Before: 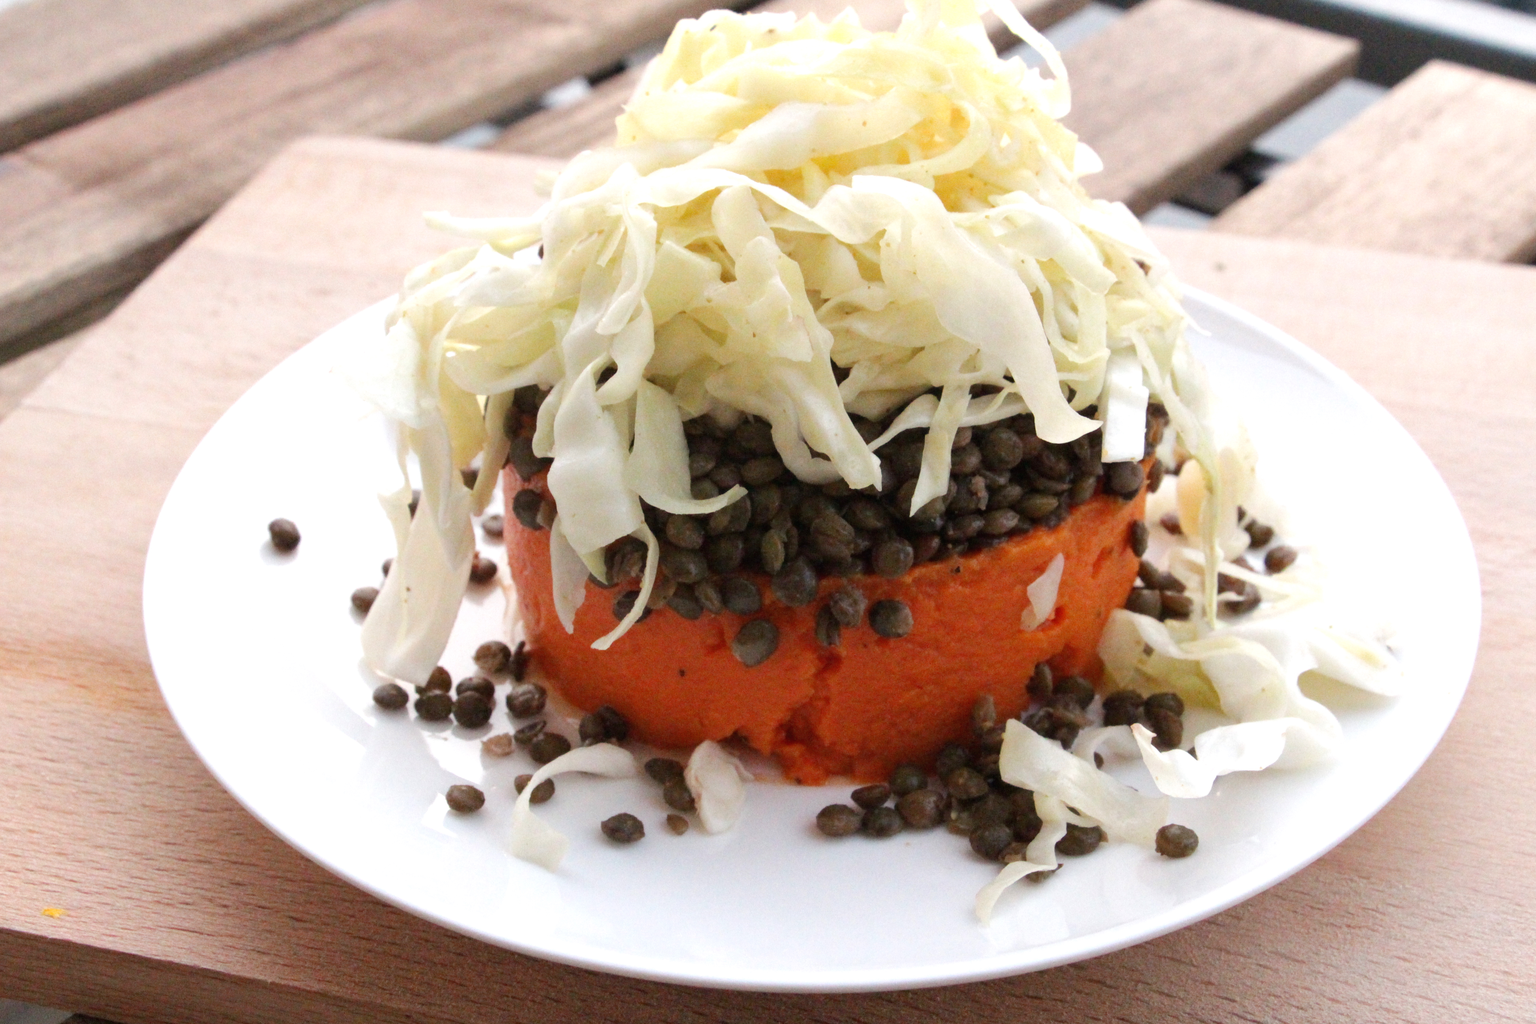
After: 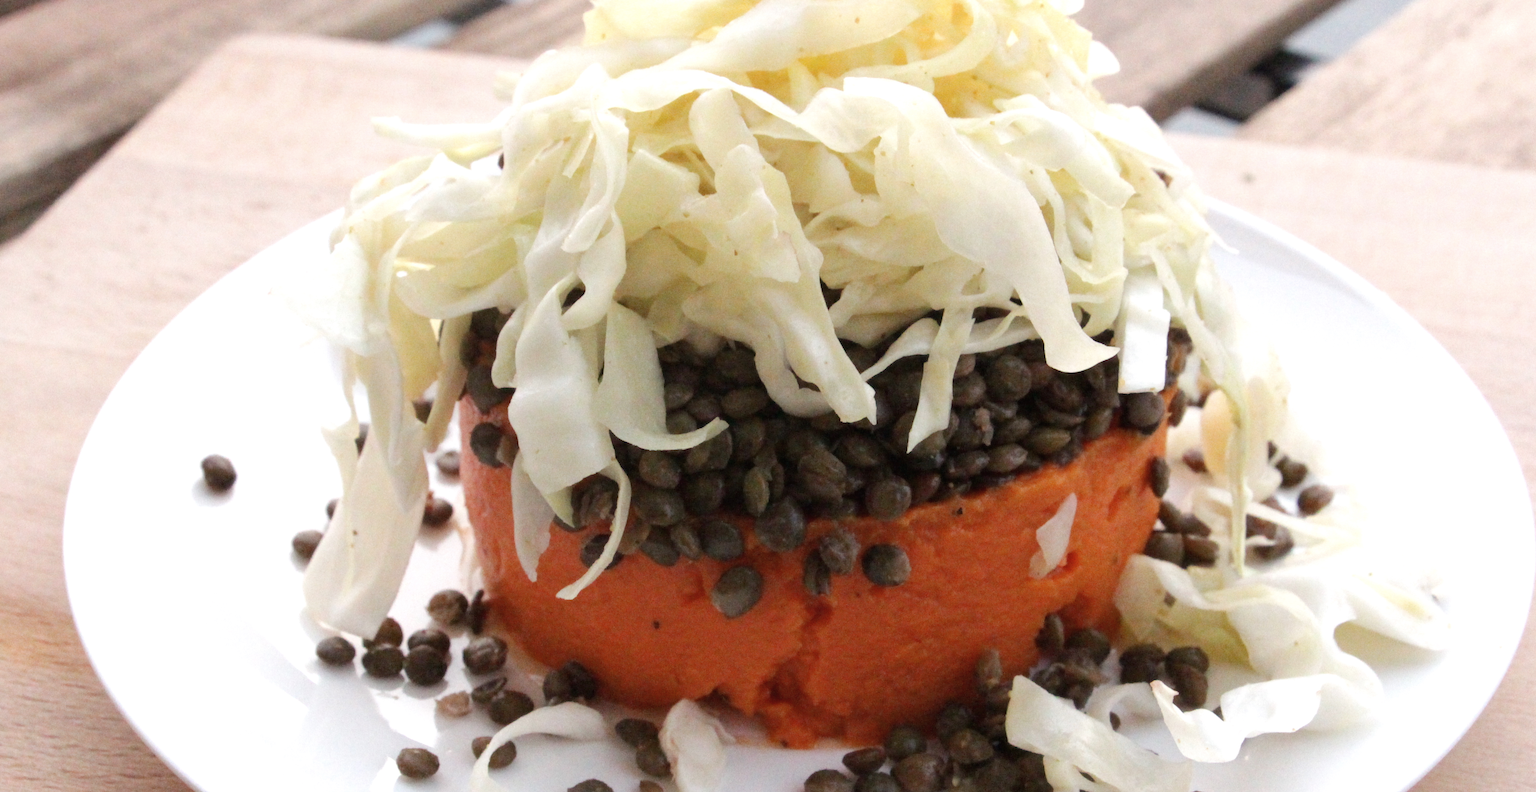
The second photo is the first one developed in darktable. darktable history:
contrast brightness saturation: saturation -0.1
crop: left 5.596%, top 10.314%, right 3.534%, bottom 19.395%
